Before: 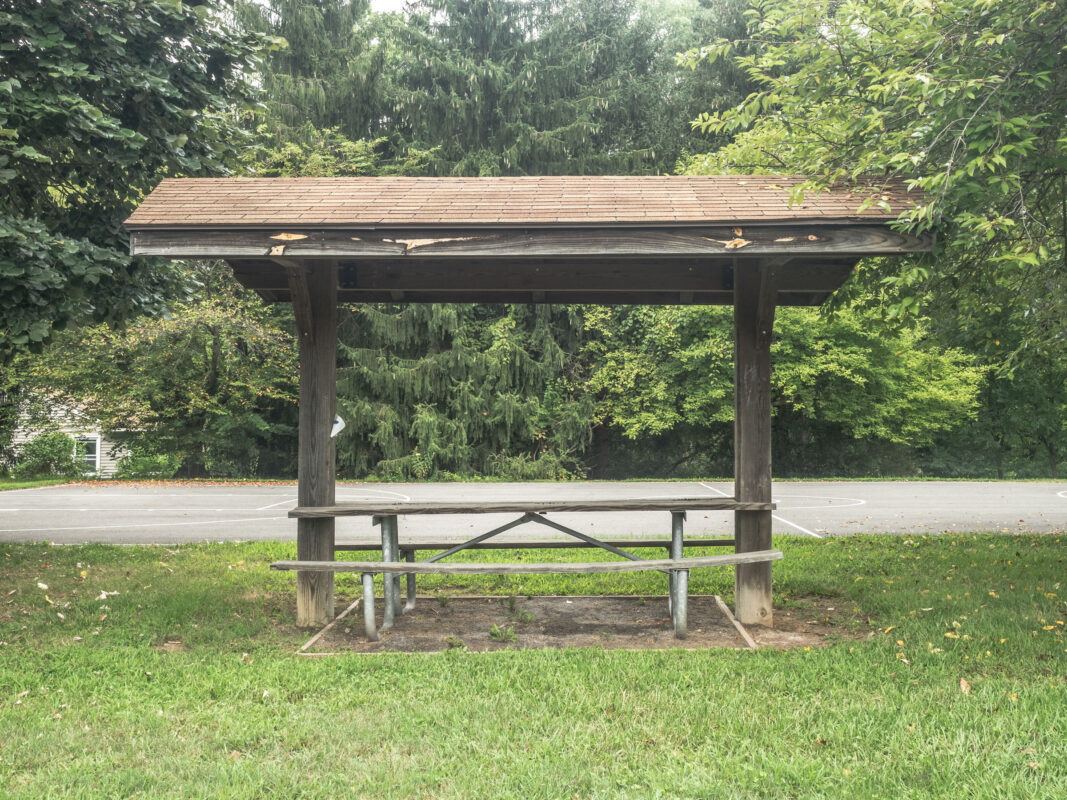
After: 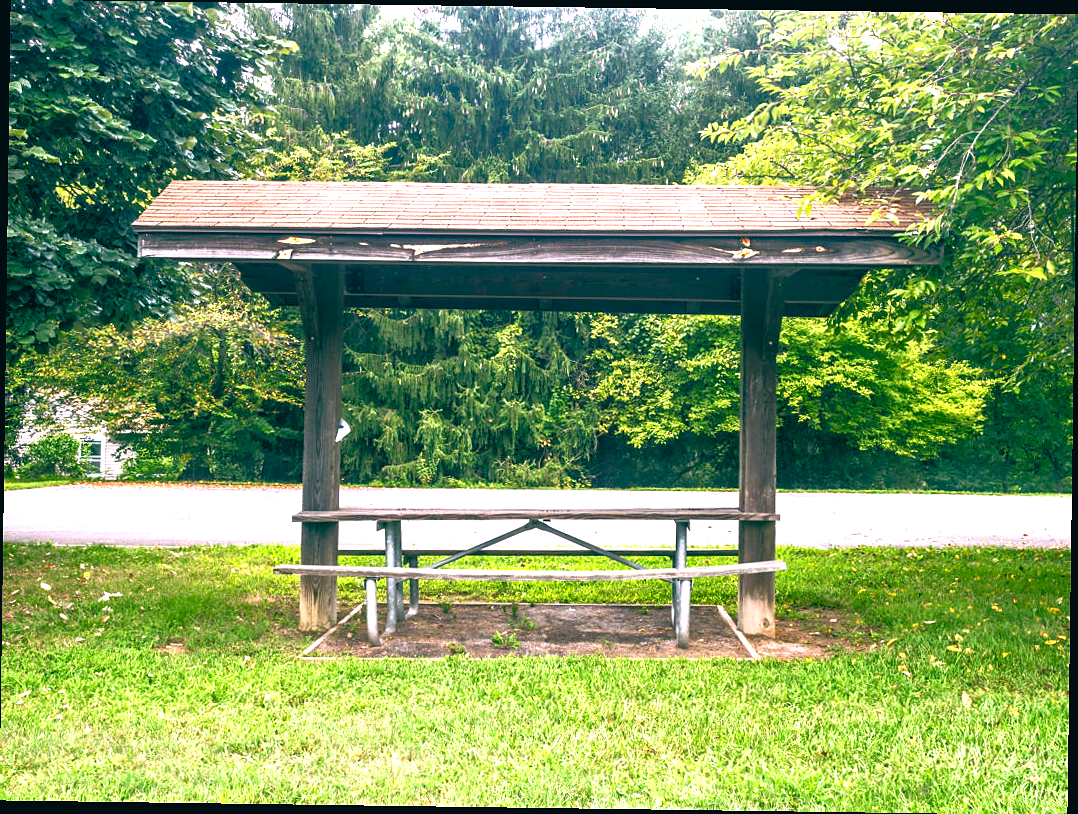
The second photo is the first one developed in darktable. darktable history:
shadows and highlights: radius 331.84, shadows 53.55, highlights -100, compress 94.63%, highlights color adjustment 73.23%, soften with gaussian
color calibration: illuminant as shot in camera, x 0.358, y 0.373, temperature 4628.91 K
rotate and perspective: rotation 0.8°, automatic cropping off
exposure: black level correction 0.01, exposure 1 EV, compensate highlight preservation false
color balance rgb: perceptual saturation grading › global saturation 20%, perceptual saturation grading › highlights -25%, perceptual saturation grading › shadows 50.52%, global vibrance 40.24%
color balance: lift [1.016, 0.983, 1, 1.017], gamma [0.78, 1.018, 1.043, 0.957], gain [0.786, 1.063, 0.937, 1.017], input saturation 118.26%, contrast 13.43%, contrast fulcrum 21.62%, output saturation 82.76%
rgb curve: curves: ch0 [(0, 0) (0.053, 0.068) (0.122, 0.128) (1, 1)]
sharpen: radius 1, threshold 1
